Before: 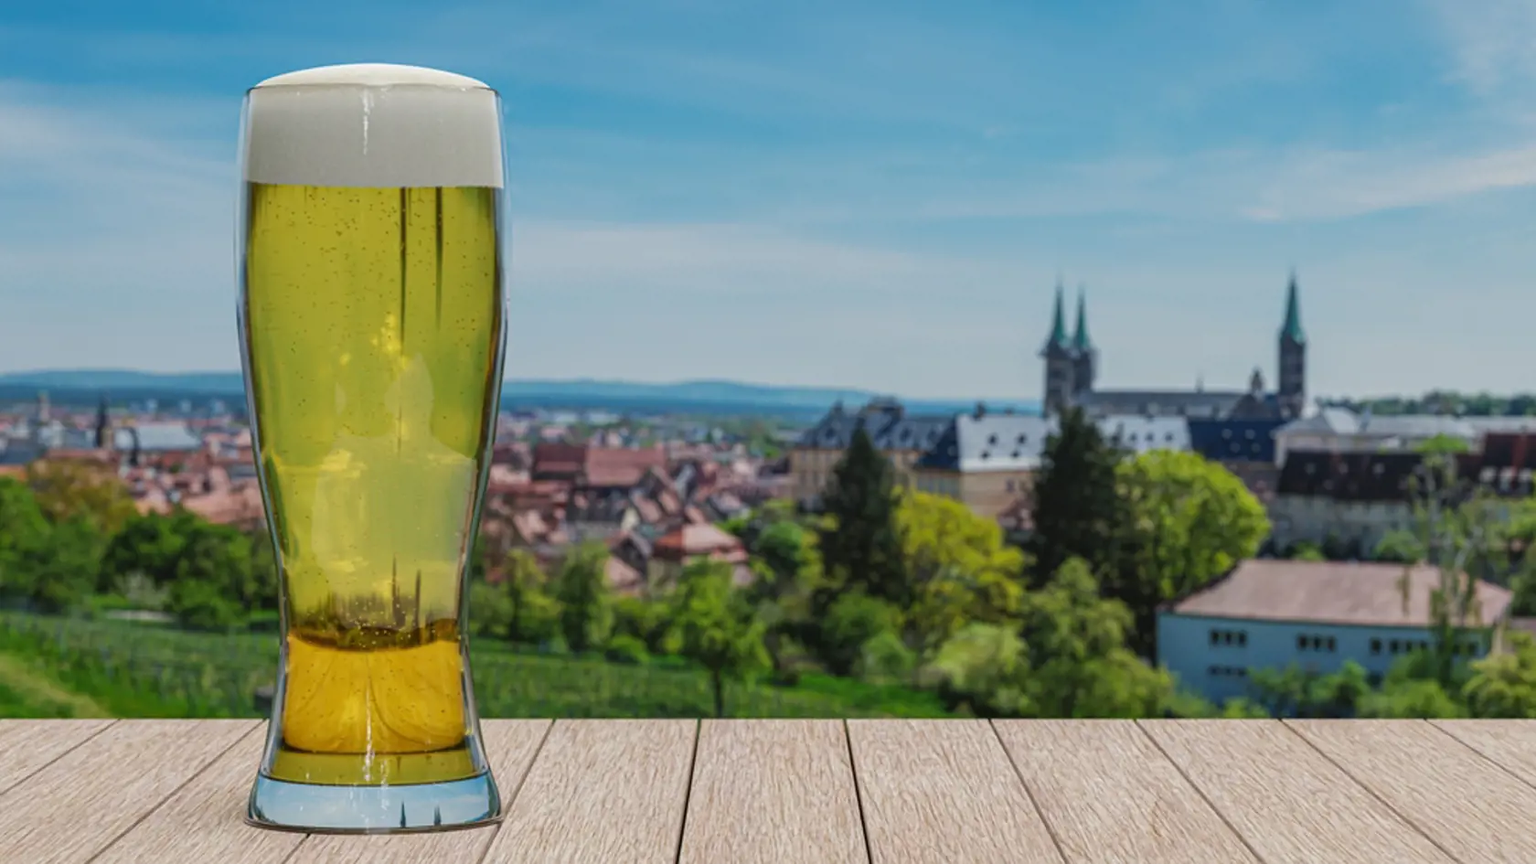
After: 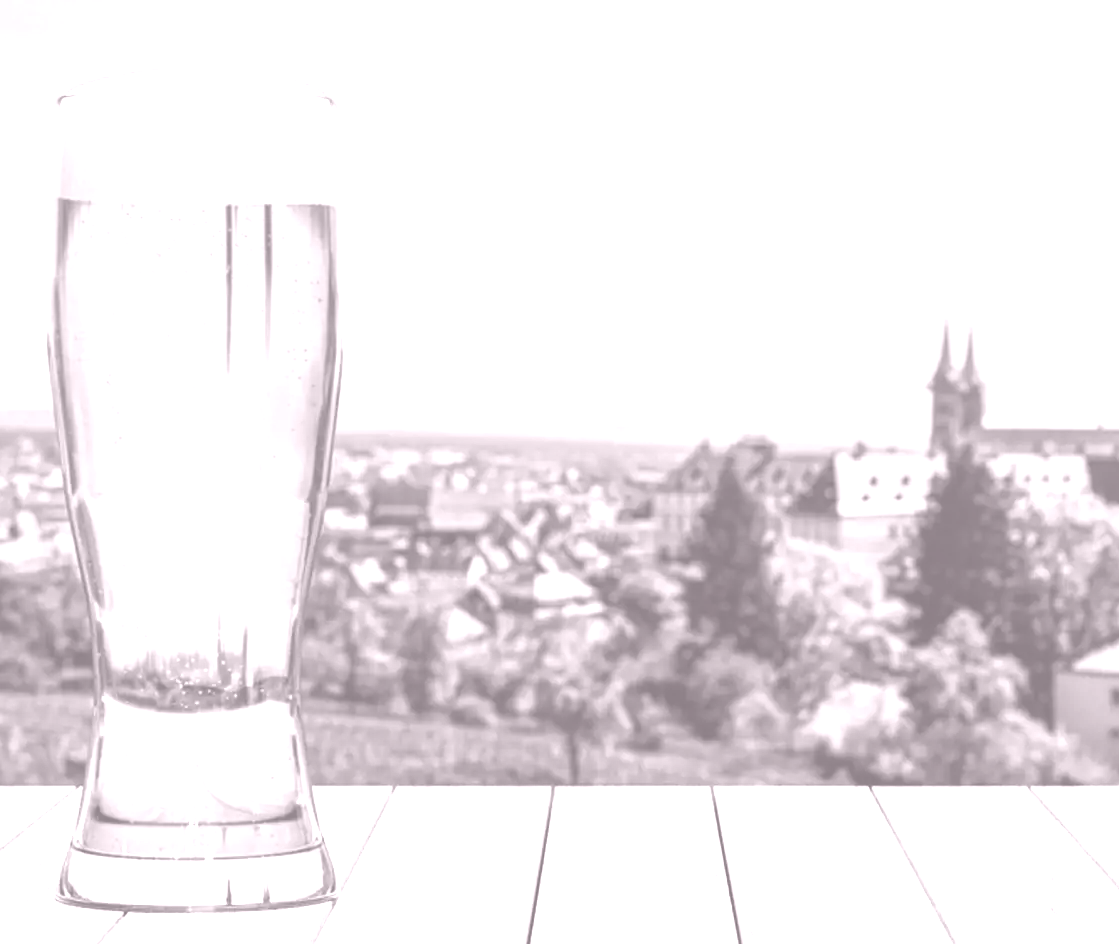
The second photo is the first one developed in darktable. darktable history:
crop and rotate: left 12.648%, right 20.685%
contrast brightness saturation: contrast 0.07
tone equalizer: -8 EV -0.417 EV, -7 EV -0.389 EV, -6 EV -0.333 EV, -5 EV -0.222 EV, -3 EV 0.222 EV, -2 EV 0.333 EV, -1 EV 0.389 EV, +0 EV 0.417 EV, edges refinement/feathering 500, mask exposure compensation -1.57 EV, preserve details no
colorize: hue 25.2°, saturation 83%, source mix 82%, lightness 79%, version 1
shadows and highlights: shadows 62.66, white point adjustment 0.37, highlights -34.44, compress 83.82%
velvia: on, module defaults
